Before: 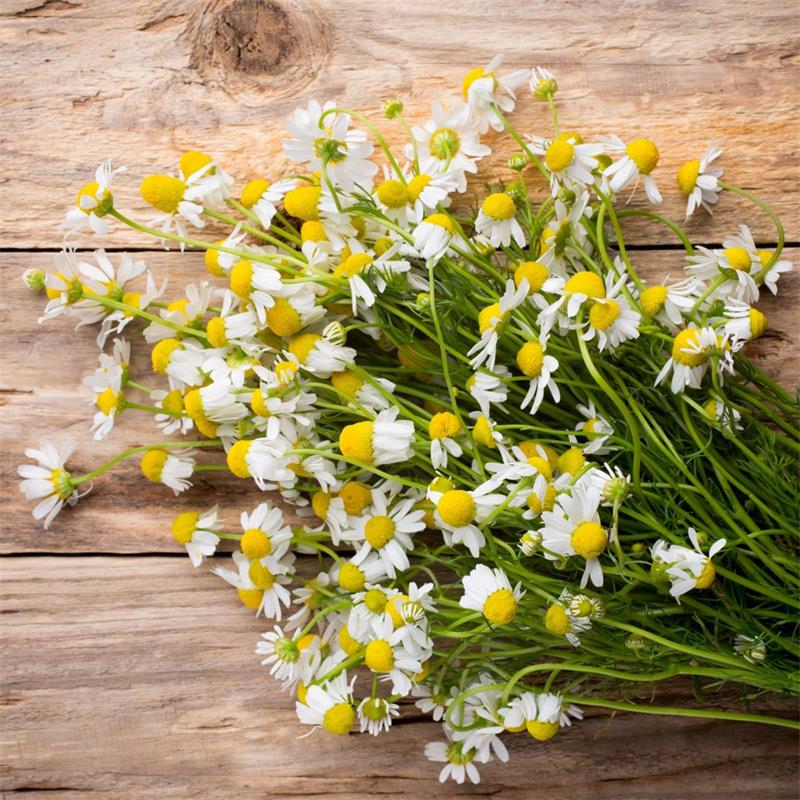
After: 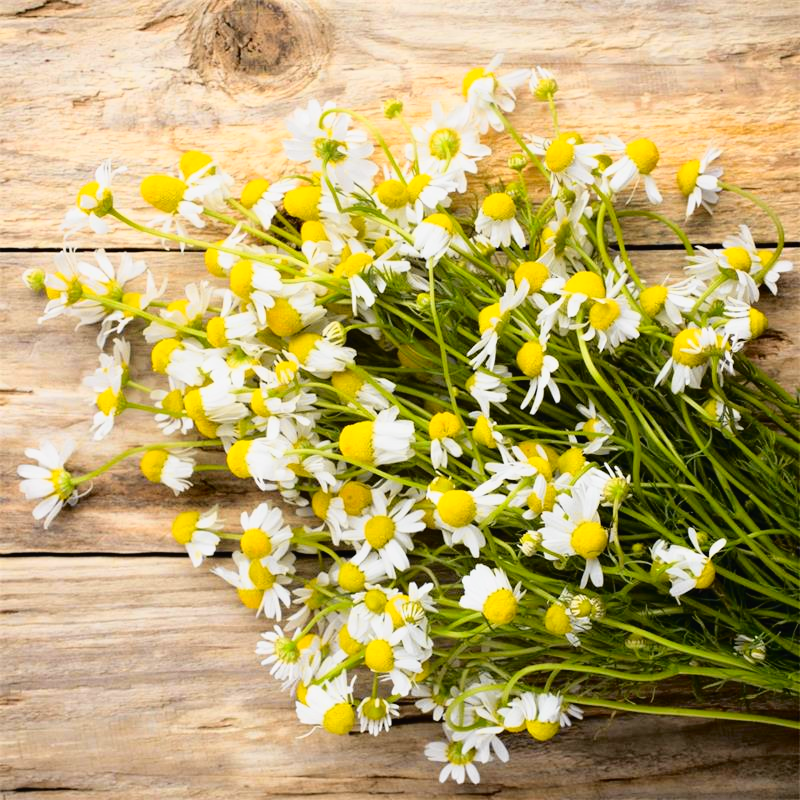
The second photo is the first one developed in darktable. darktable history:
tone curve: curves: ch0 [(0, 0.013) (0.129, 0.1) (0.327, 0.382) (0.489, 0.573) (0.66, 0.748) (0.858, 0.926) (1, 0.977)]; ch1 [(0, 0) (0.353, 0.344) (0.45, 0.46) (0.498, 0.498) (0.521, 0.512) (0.563, 0.559) (0.592, 0.585) (0.647, 0.68) (1, 1)]; ch2 [(0, 0) (0.333, 0.346) (0.375, 0.375) (0.427, 0.44) (0.476, 0.492) (0.511, 0.508) (0.528, 0.533) (0.579, 0.61) (0.612, 0.644) (0.66, 0.715) (1, 1)], color space Lab, independent channels, preserve colors none
